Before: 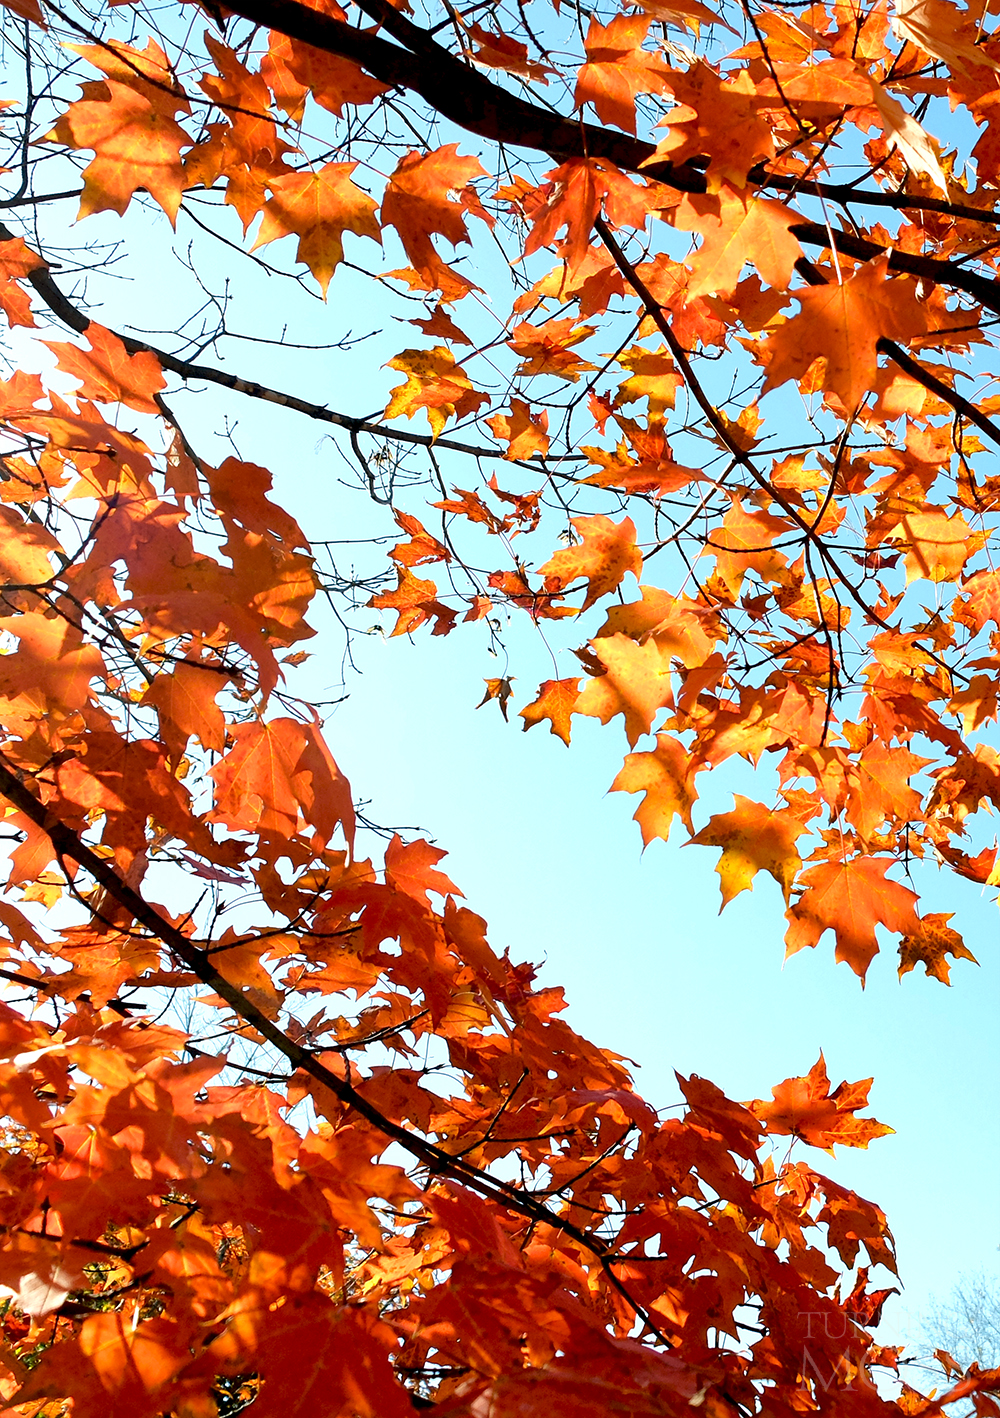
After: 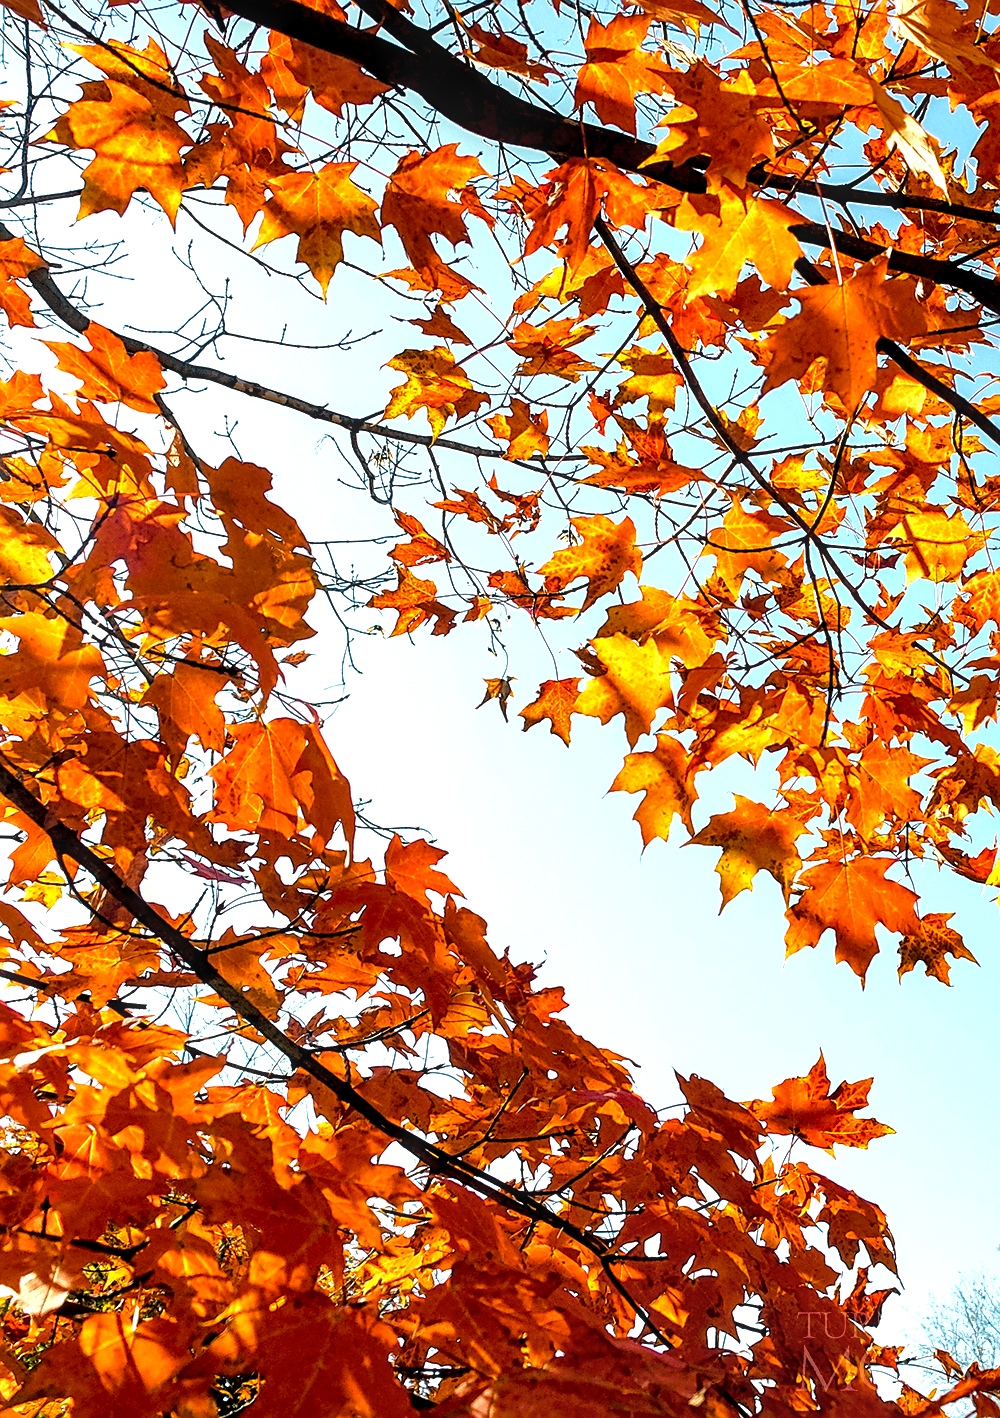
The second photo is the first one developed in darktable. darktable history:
shadows and highlights: shadows 25.94, highlights -26.14
contrast brightness saturation: saturation -0.062
color balance rgb: highlights gain › chroma 3.01%, highlights gain › hue 60.11°, perceptual saturation grading › global saturation 30.226%, perceptual brilliance grading › highlights 11.402%
sharpen: on, module defaults
local contrast: highlights 22%, detail 150%
